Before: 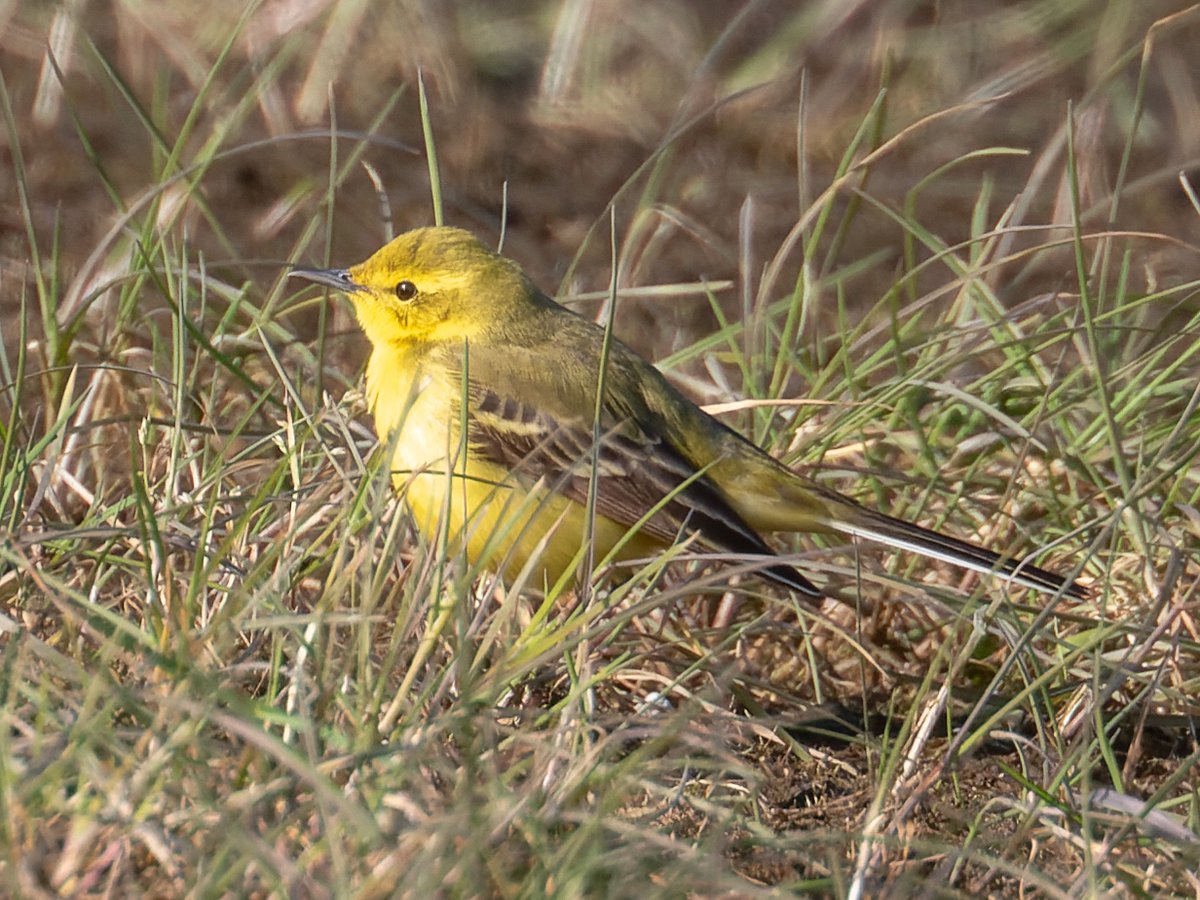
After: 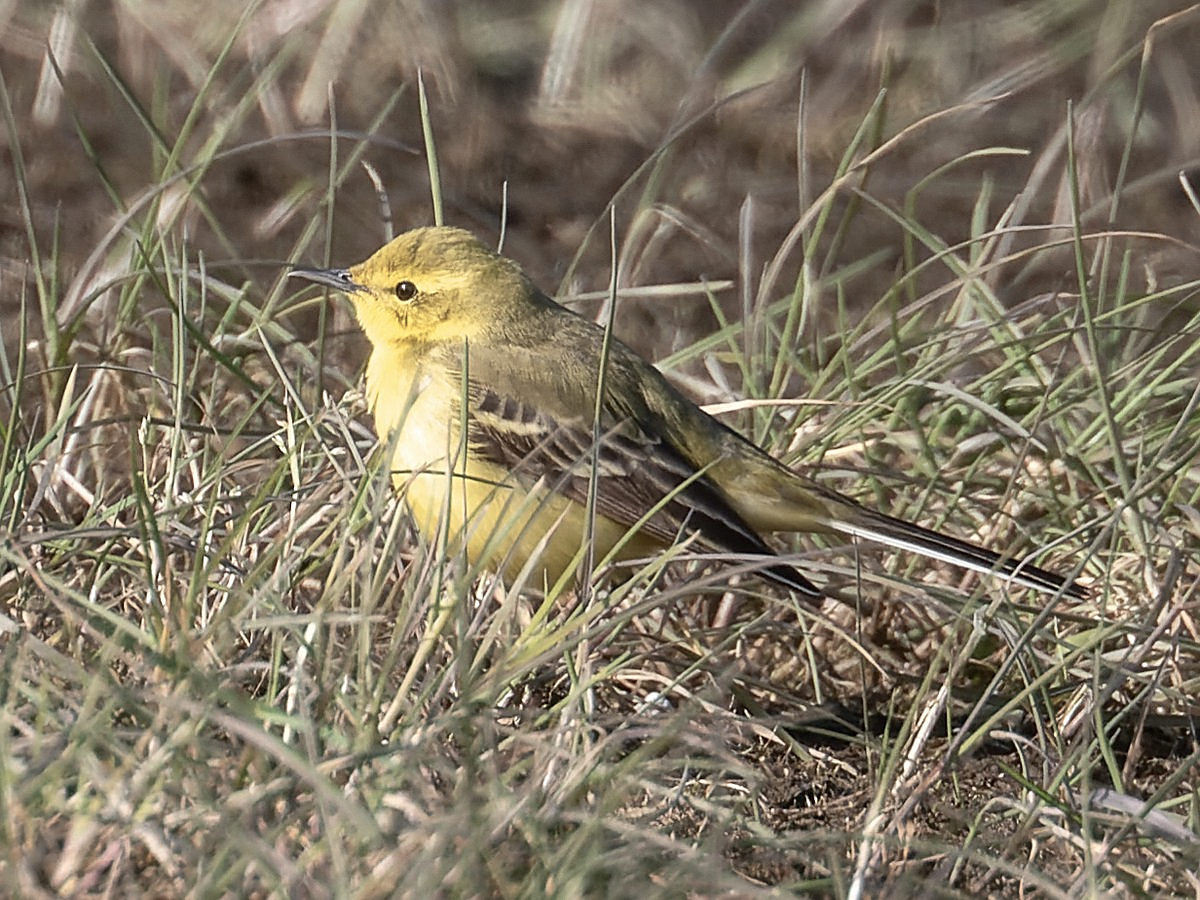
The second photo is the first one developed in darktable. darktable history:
contrast brightness saturation: contrast 0.104, saturation -0.351
sharpen: on, module defaults
